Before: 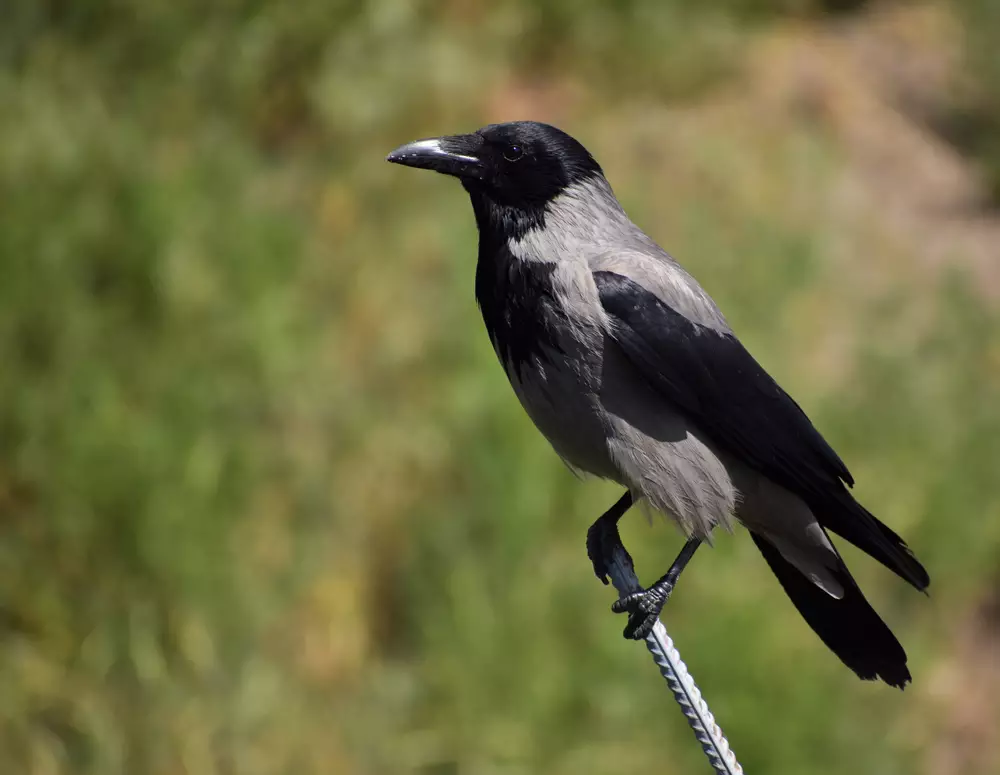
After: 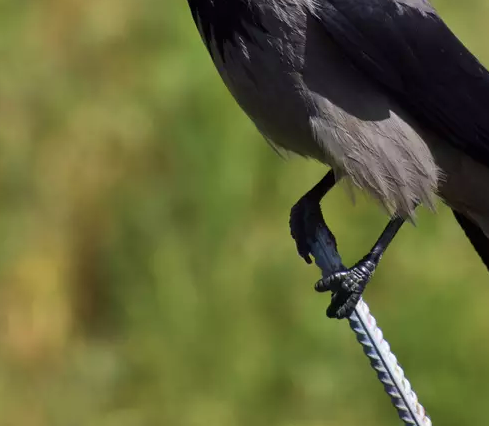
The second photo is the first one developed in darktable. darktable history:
velvia: on, module defaults
crop: left 29.787%, top 41.479%, right 21.302%, bottom 3.477%
